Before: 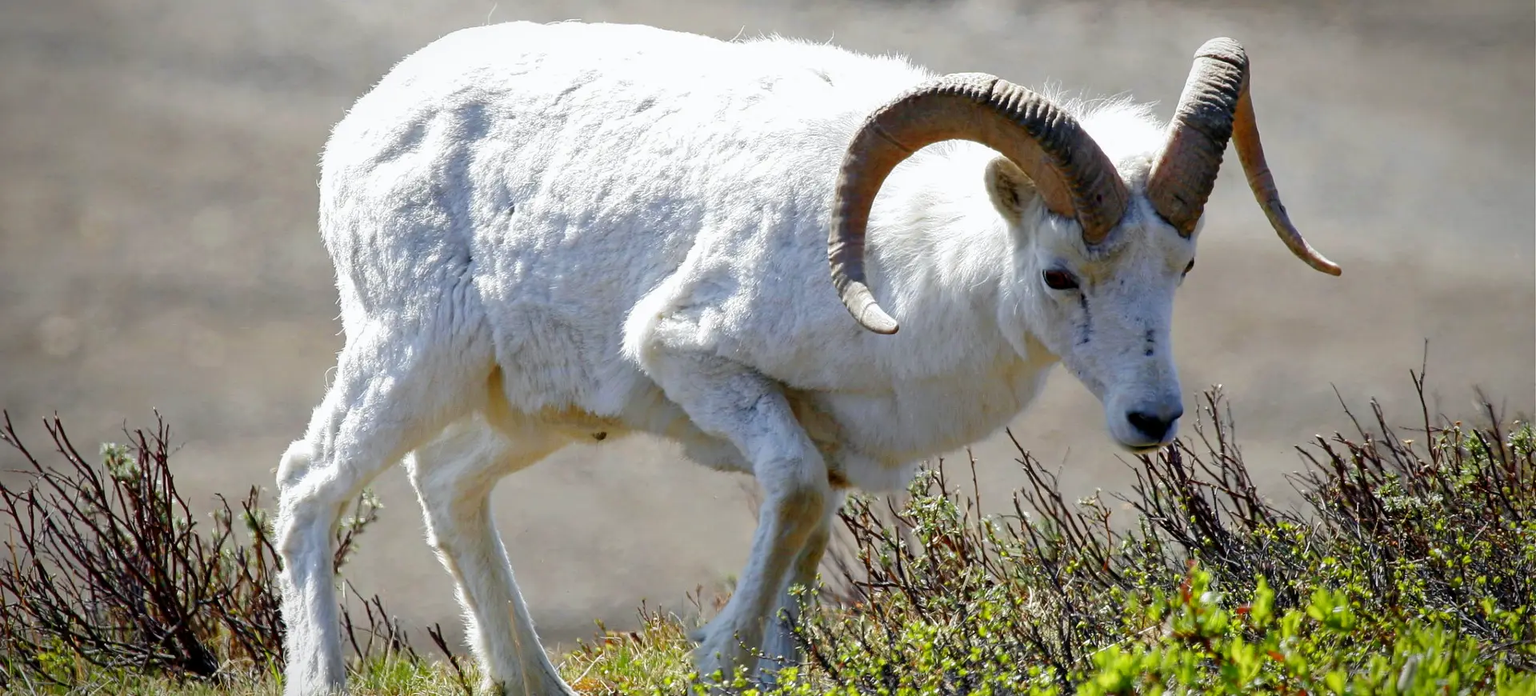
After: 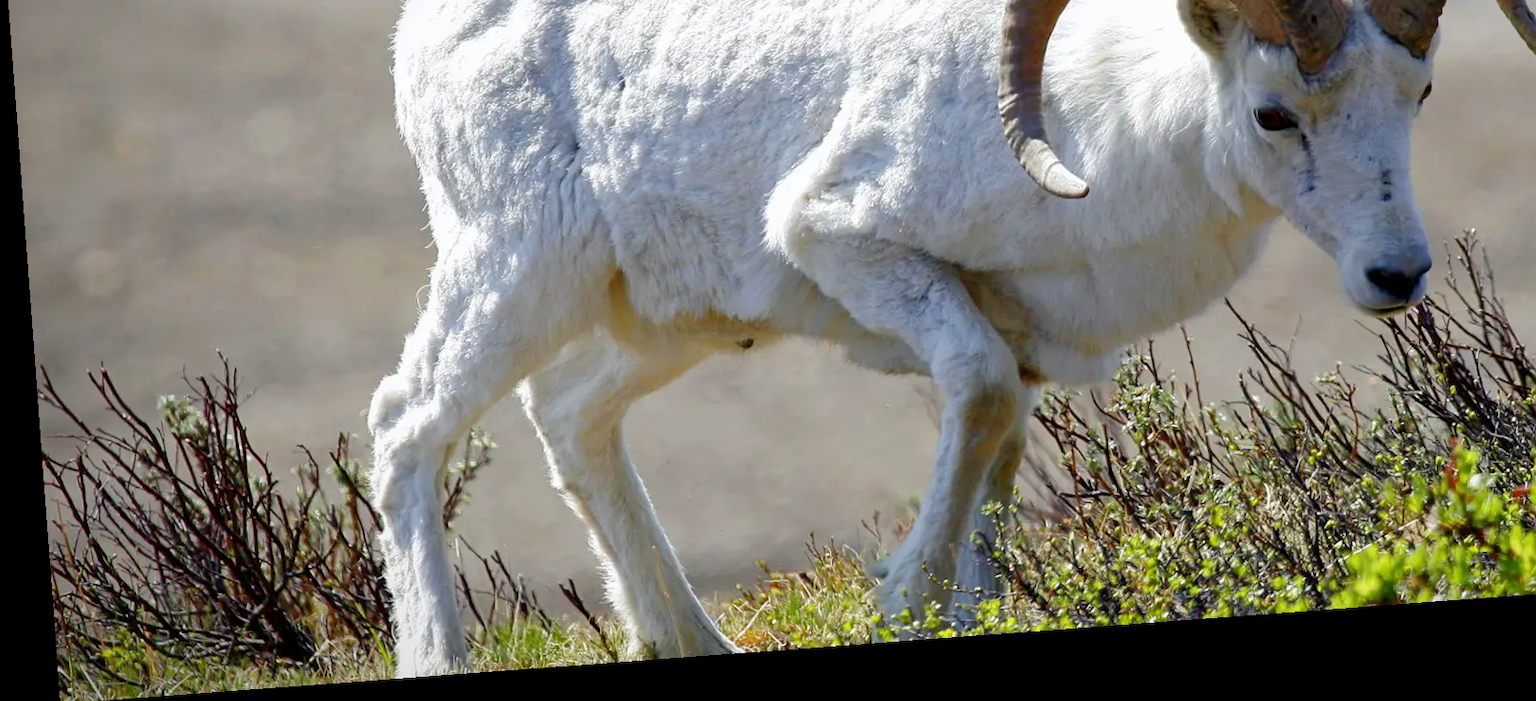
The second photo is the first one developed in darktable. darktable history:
crop: top 26.531%, right 17.959%
rotate and perspective: rotation -4.25°, automatic cropping off
